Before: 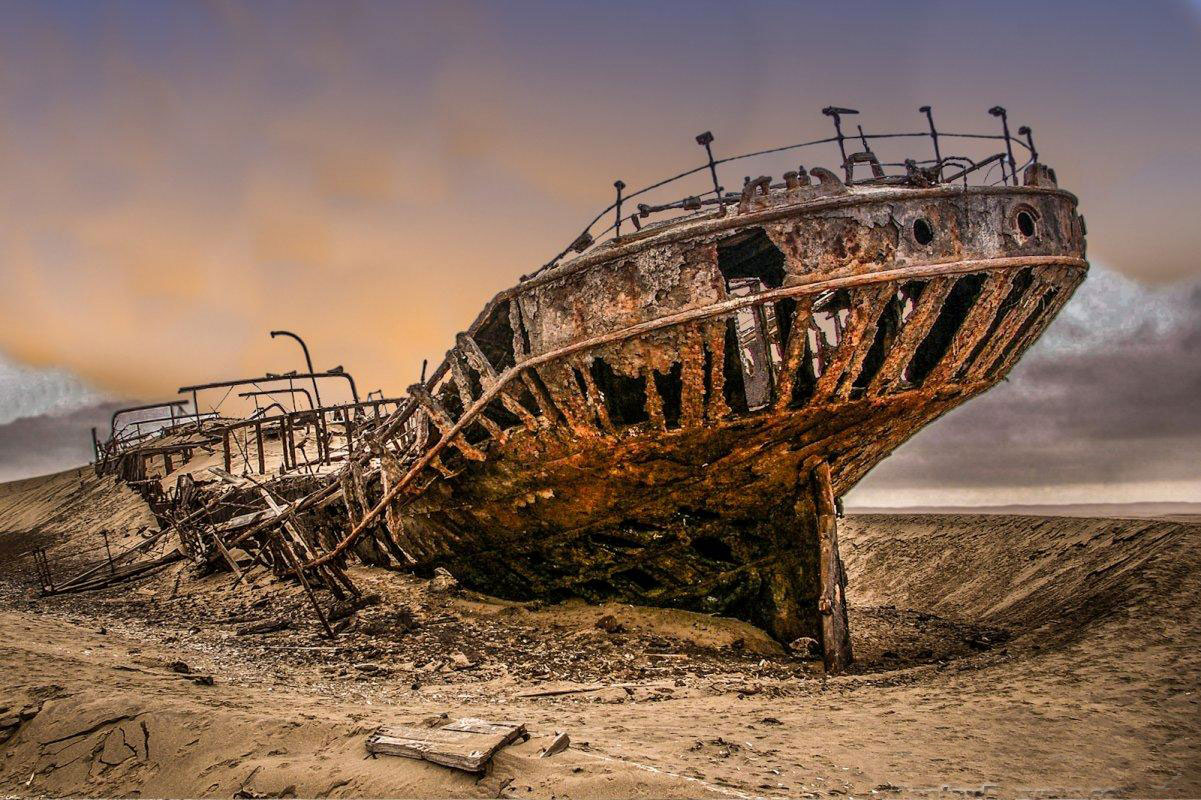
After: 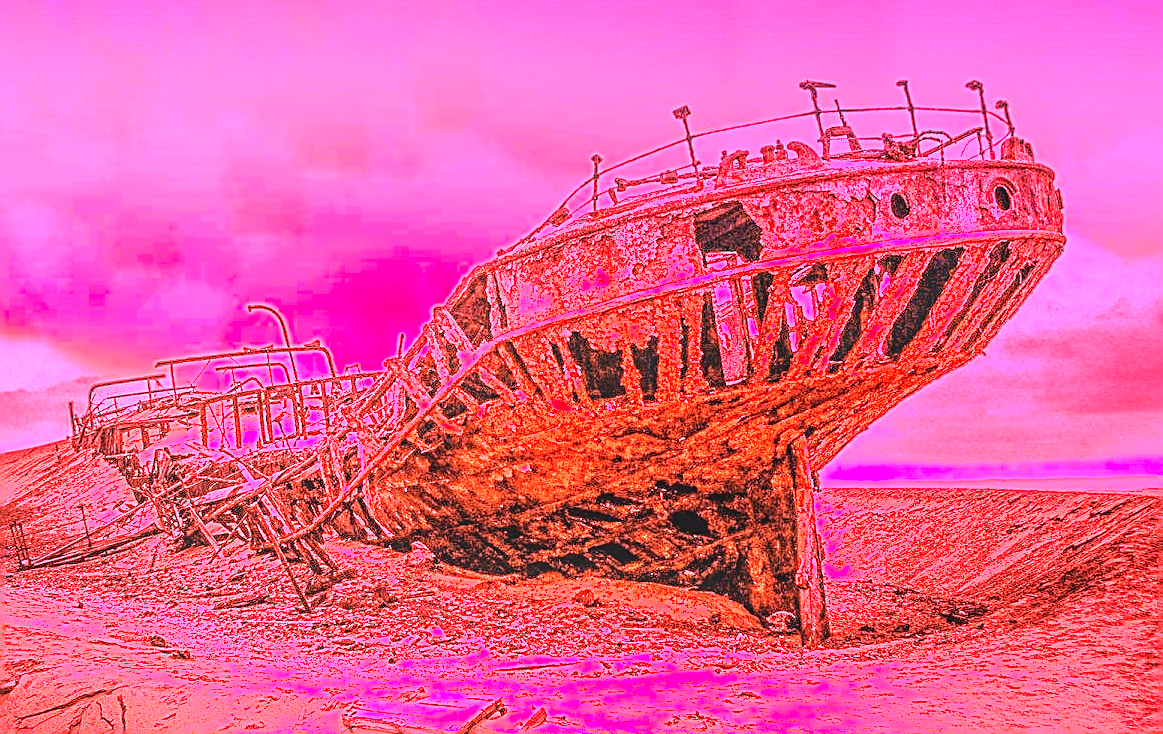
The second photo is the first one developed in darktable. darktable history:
local contrast: on, module defaults
crop: left 1.964%, top 3.251%, right 1.122%, bottom 4.933%
white balance: red 4.26, blue 1.802
sharpen: on, module defaults
